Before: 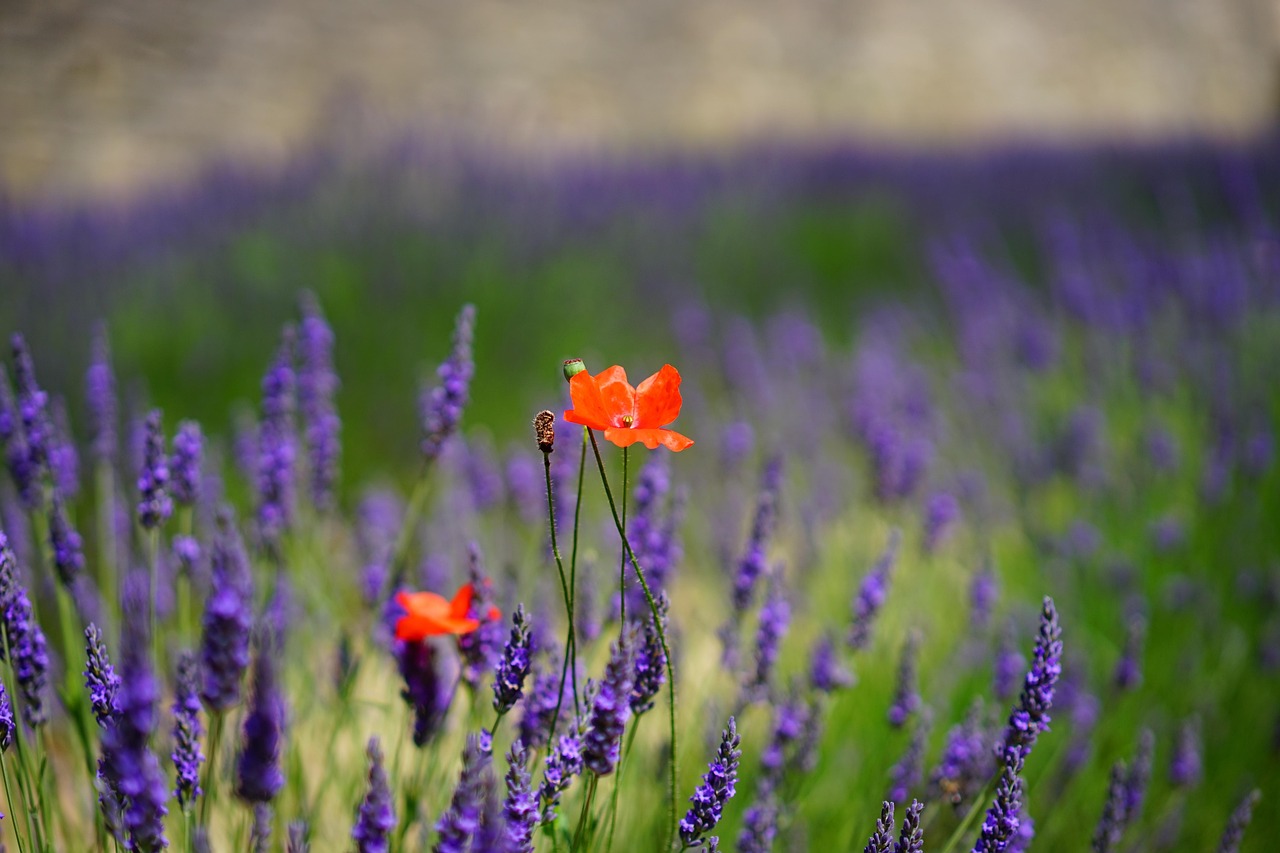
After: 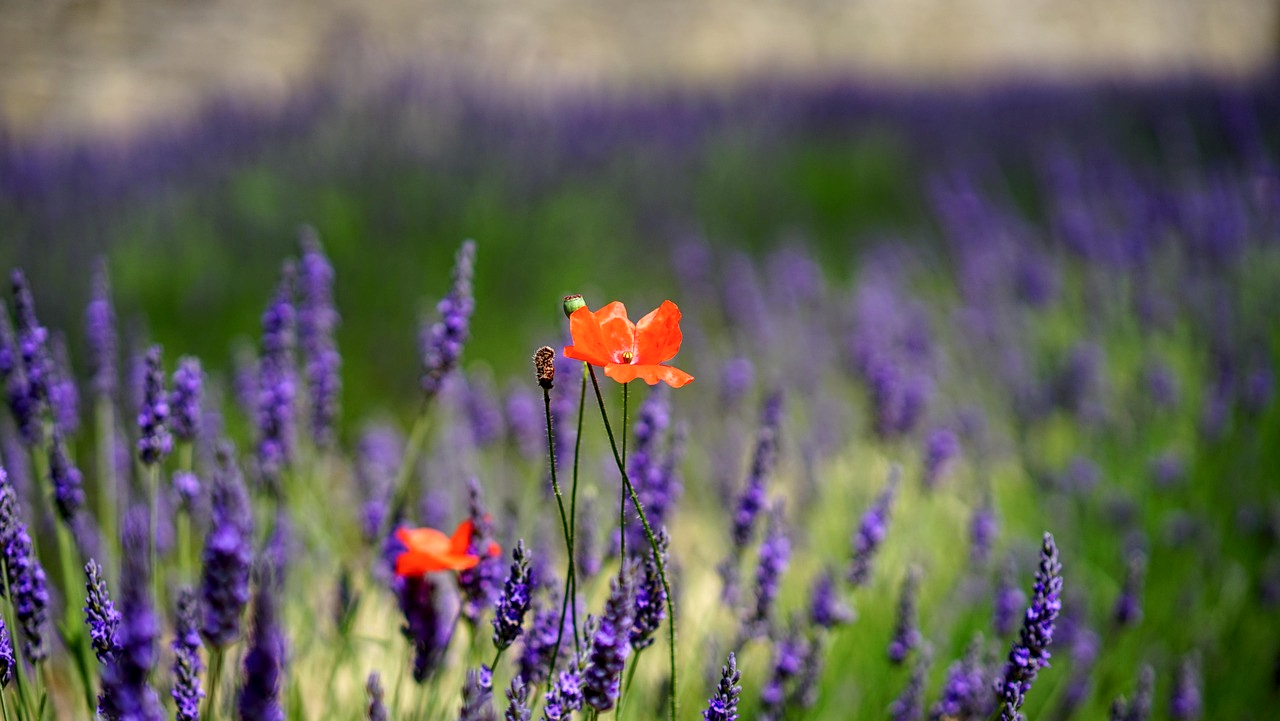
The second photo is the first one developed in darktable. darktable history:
crop: top 7.588%, bottom 7.811%
local contrast: highlights 26%, detail 150%
